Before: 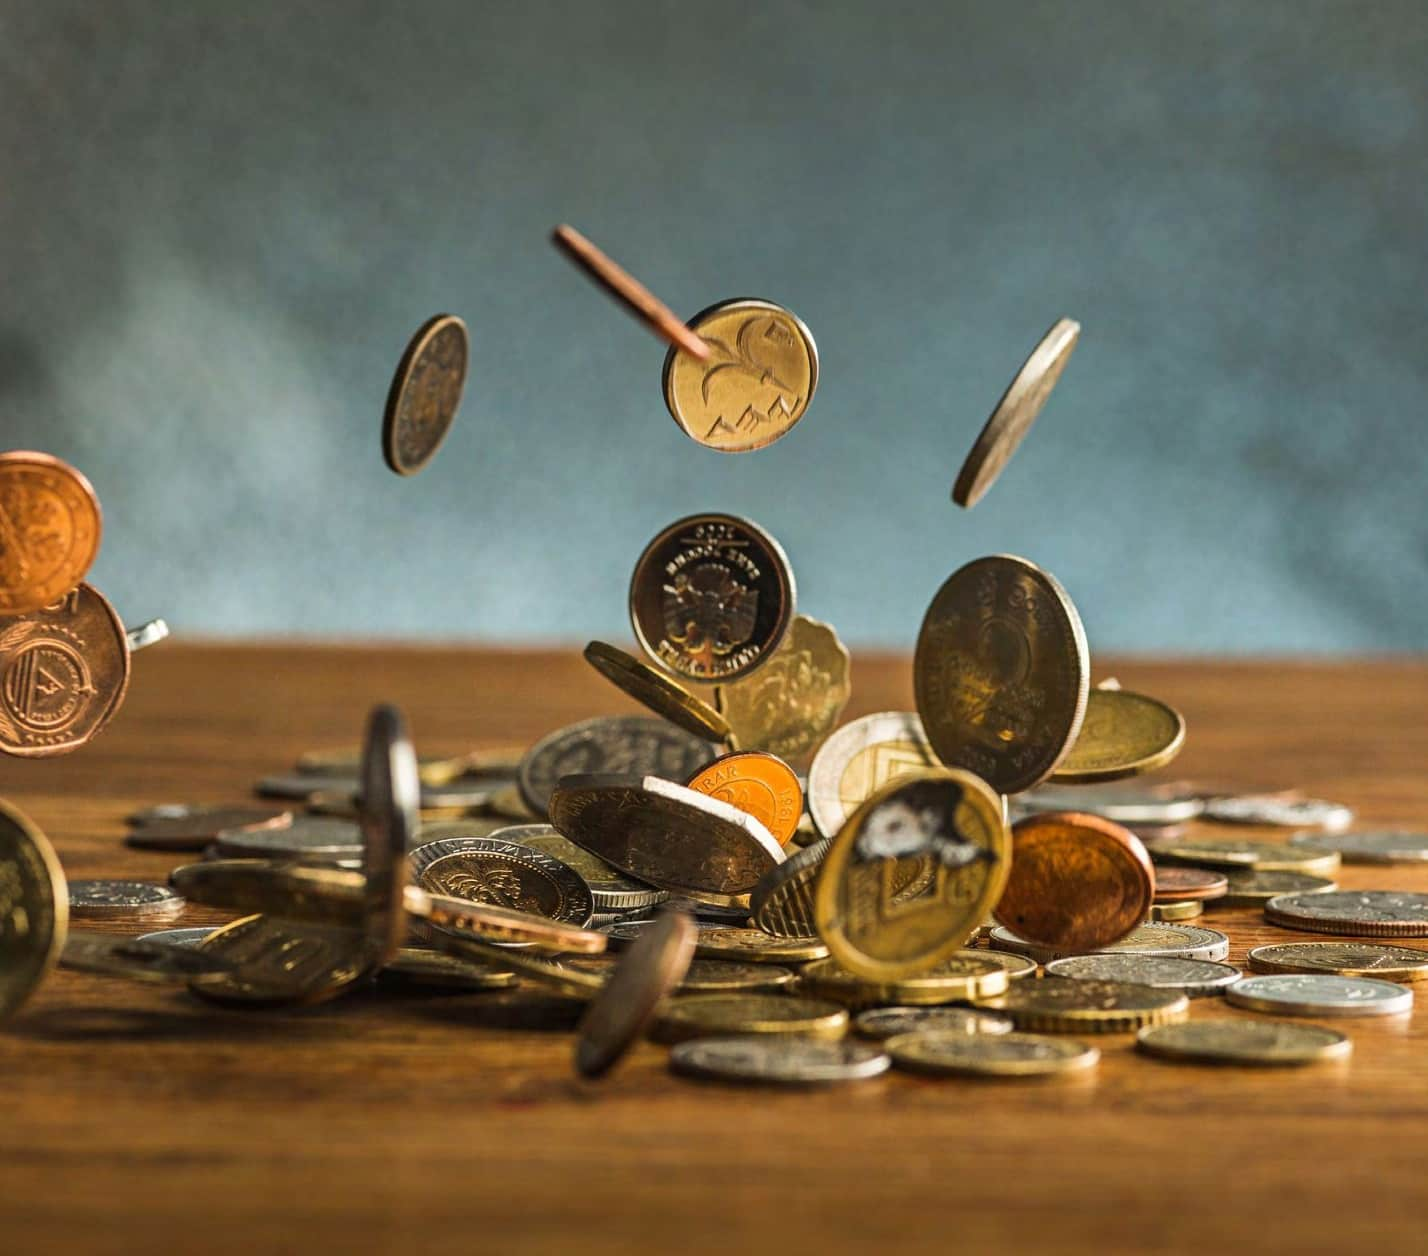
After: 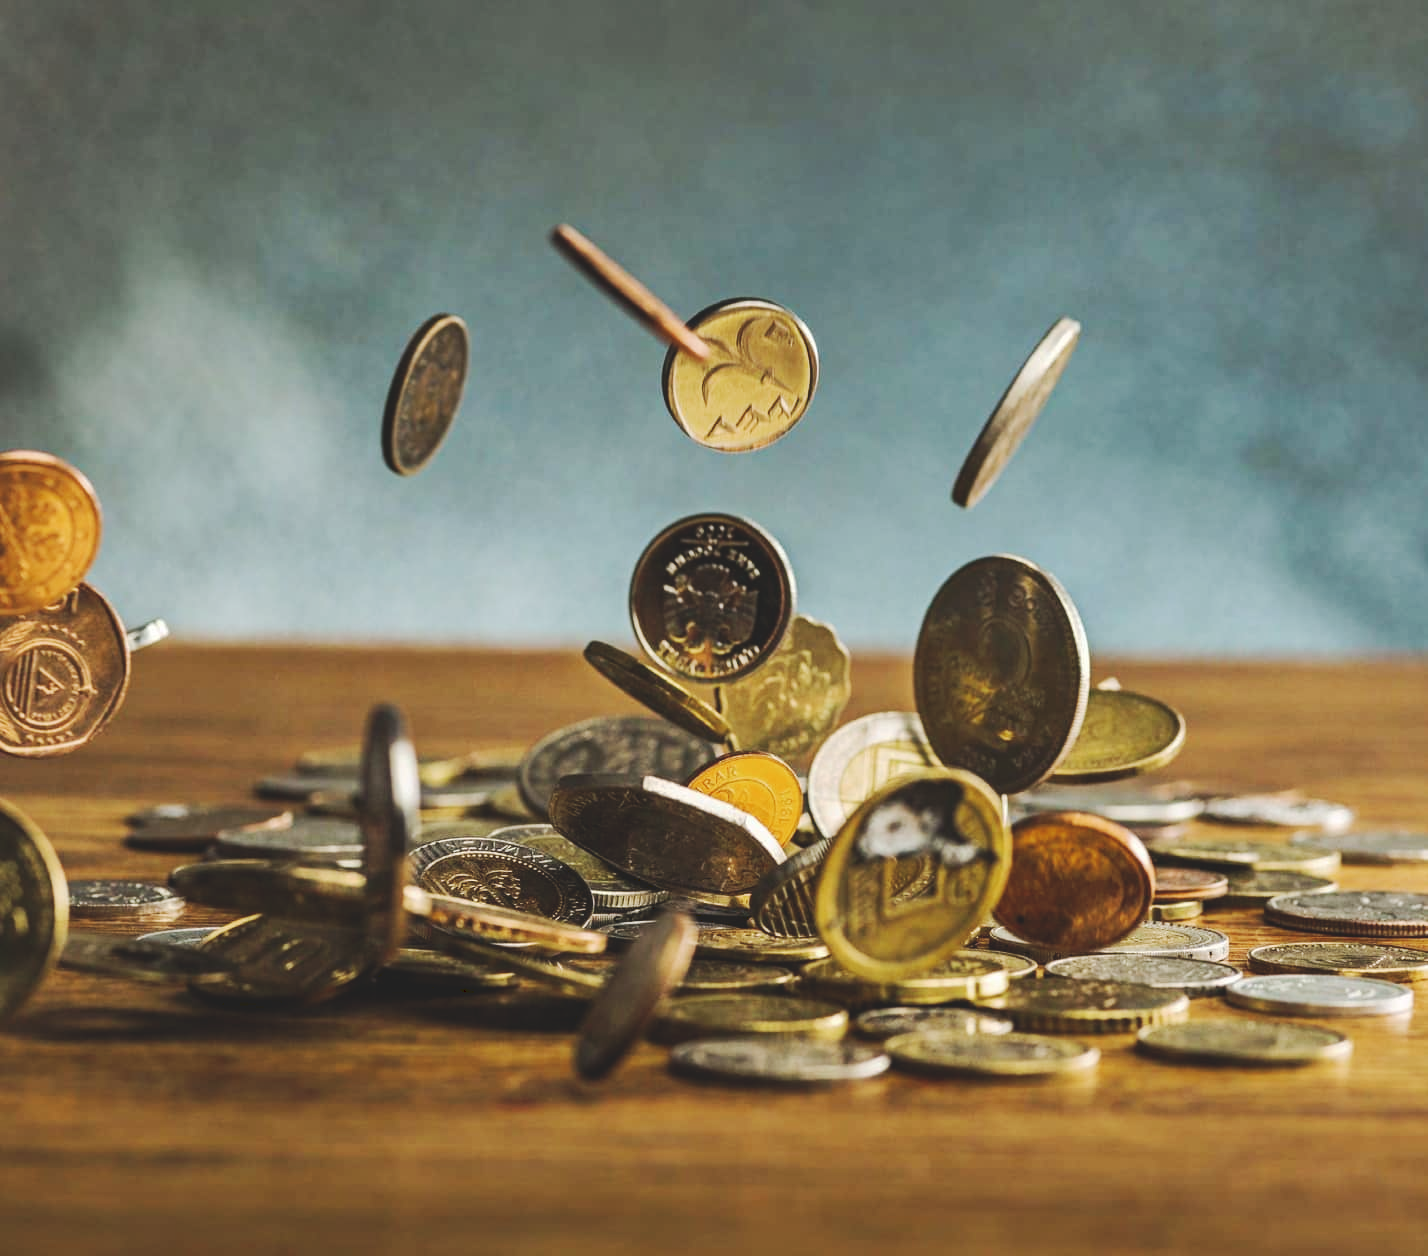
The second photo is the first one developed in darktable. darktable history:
color zones: curves: ch1 [(0.113, 0.438) (0.75, 0.5)]; ch2 [(0.12, 0.526) (0.75, 0.5)]
tone curve: curves: ch0 [(0, 0) (0.003, 0.126) (0.011, 0.129) (0.025, 0.129) (0.044, 0.136) (0.069, 0.145) (0.1, 0.162) (0.136, 0.182) (0.177, 0.211) (0.224, 0.254) (0.277, 0.307) (0.335, 0.366) (0.399, 0.441) (0.468, 0.533) (0.543, 0.624) (0.623, 0.702) (0.709, 0.774) (0.801, 0.835) (0.898, 0.904) (1, 1)], preserve colors none
